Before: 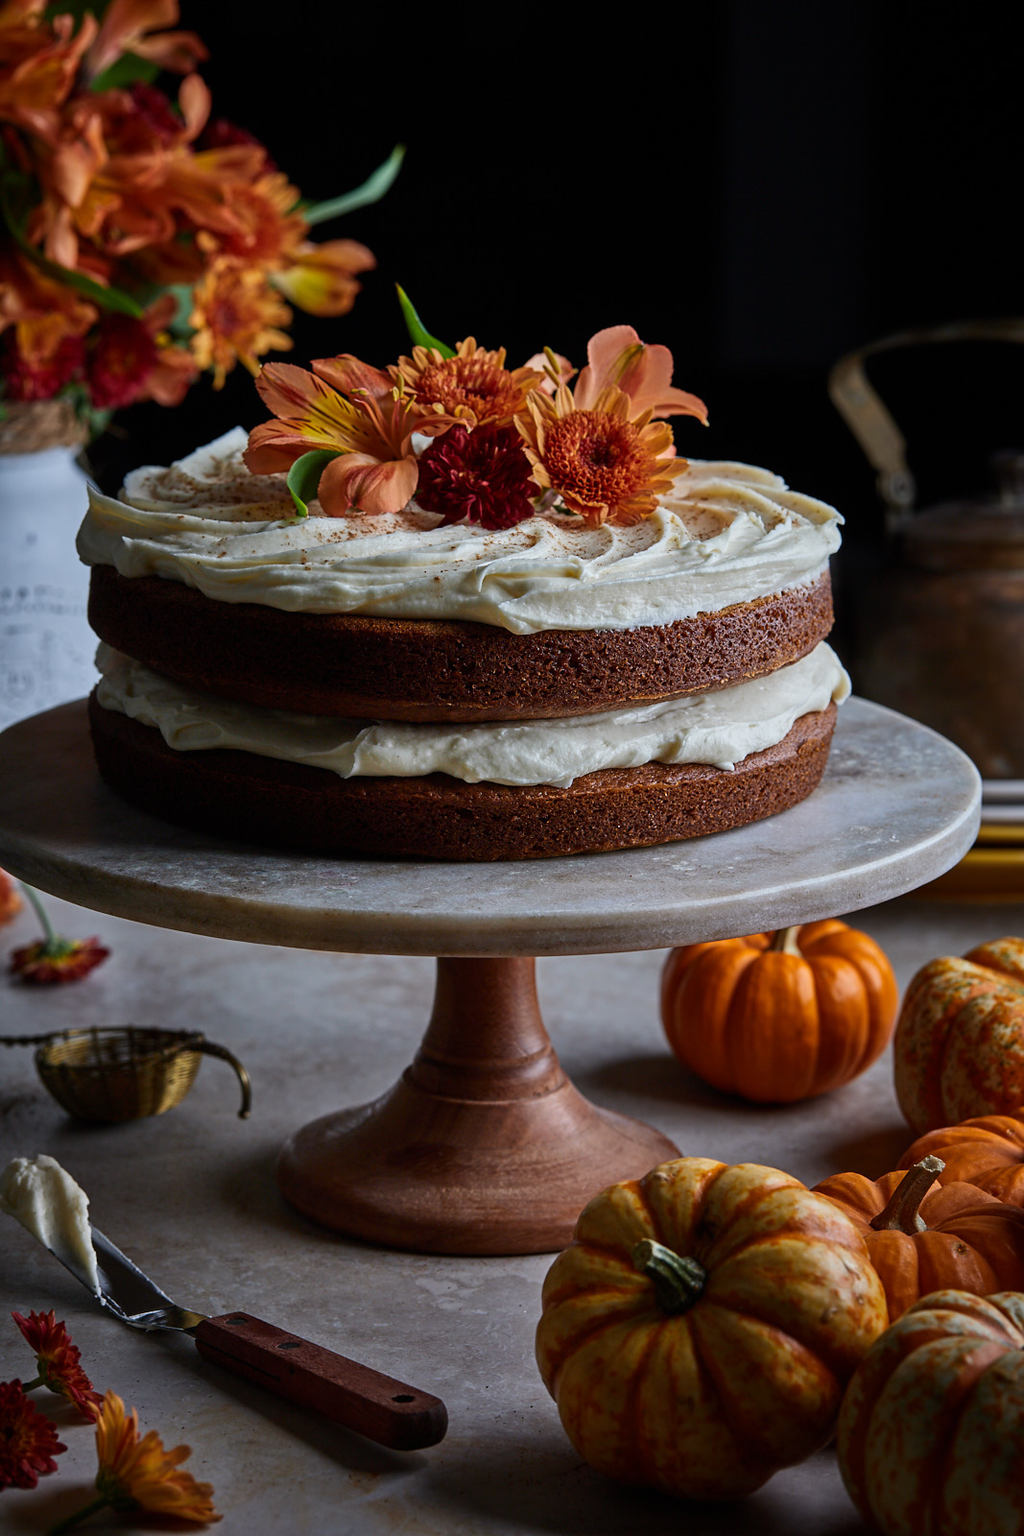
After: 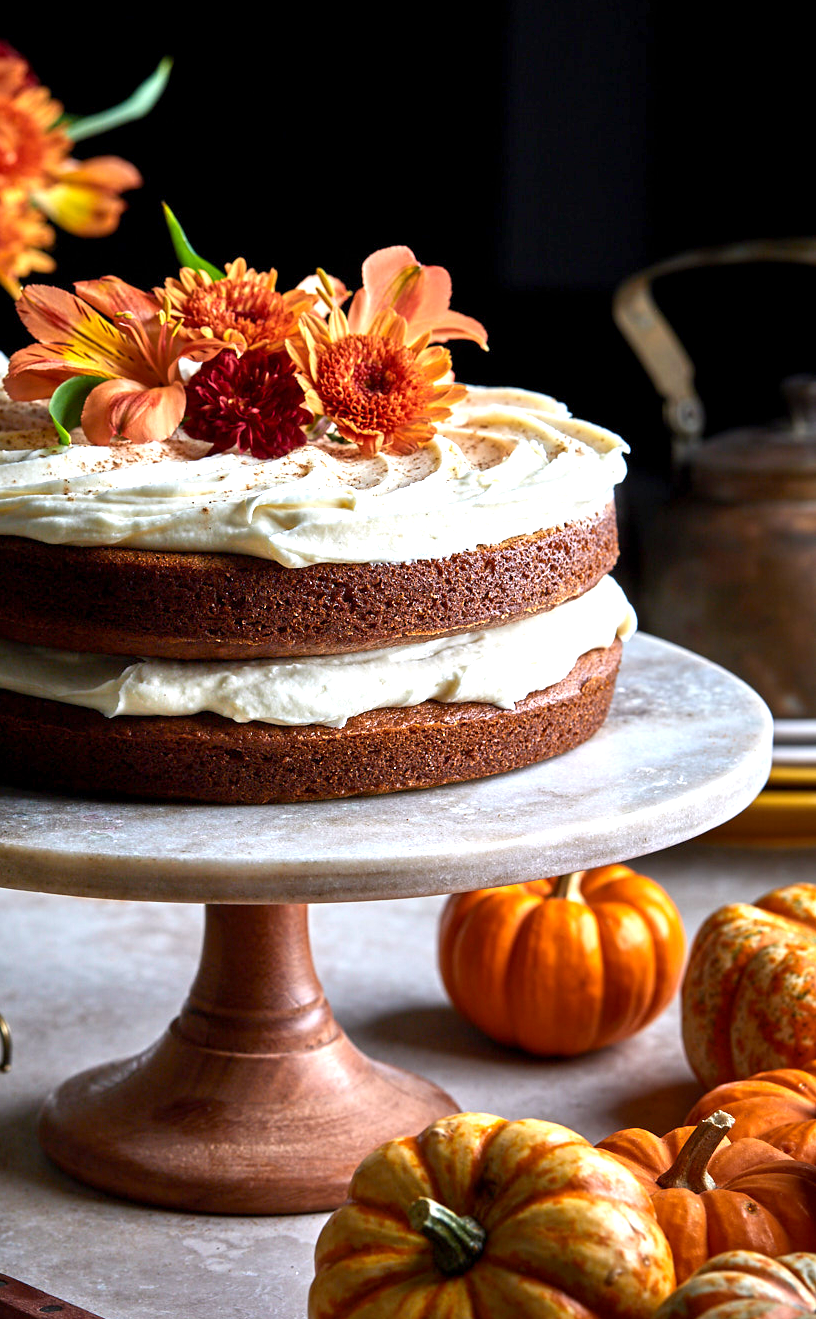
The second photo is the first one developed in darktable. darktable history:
exposure: black level correction 0.001, exposure 1.398 EV, compensate highlight preservation false
crop: left 23.523%, top 5.853%, bottom 11.677%
